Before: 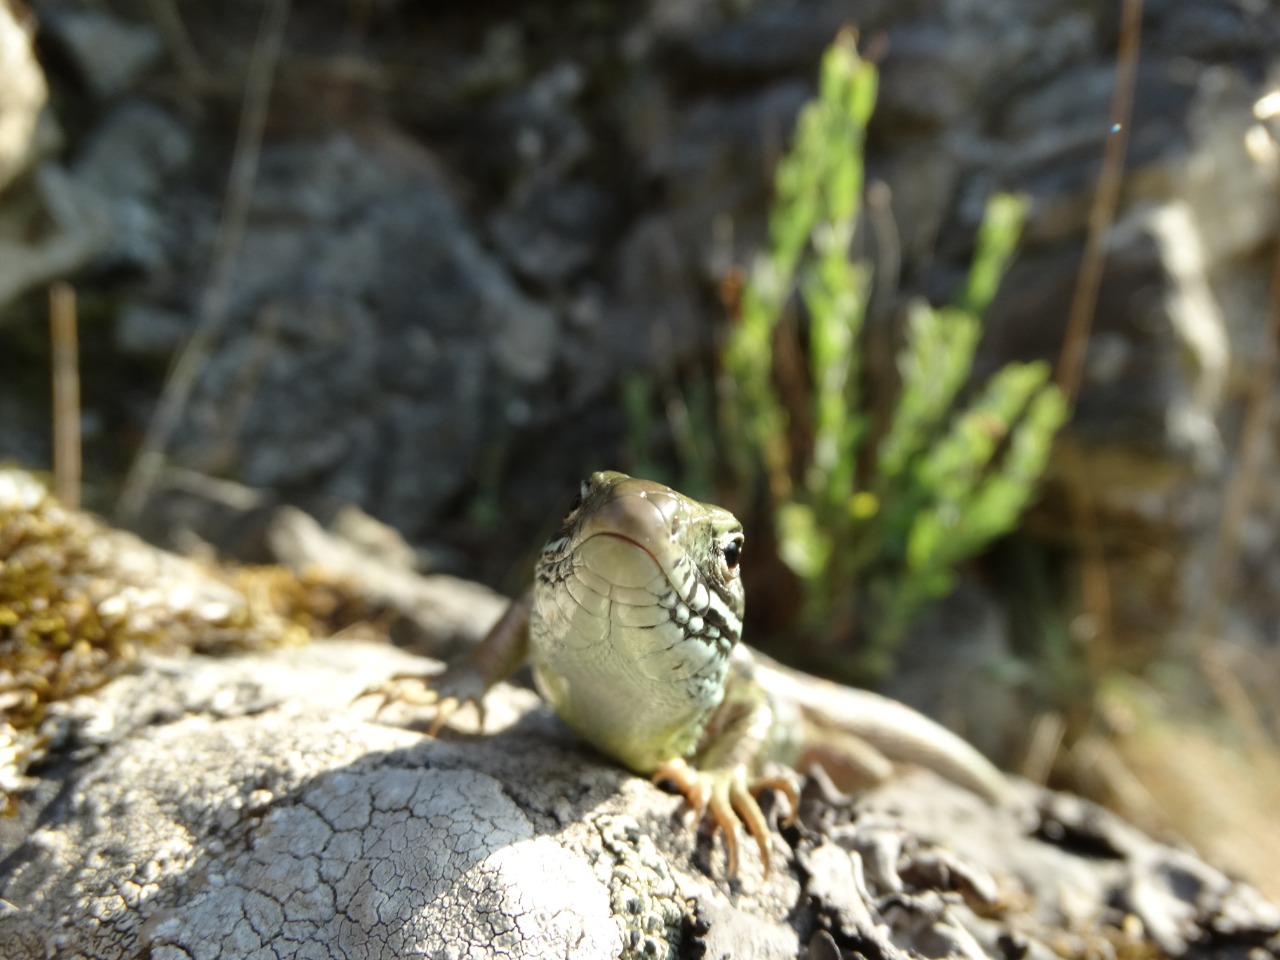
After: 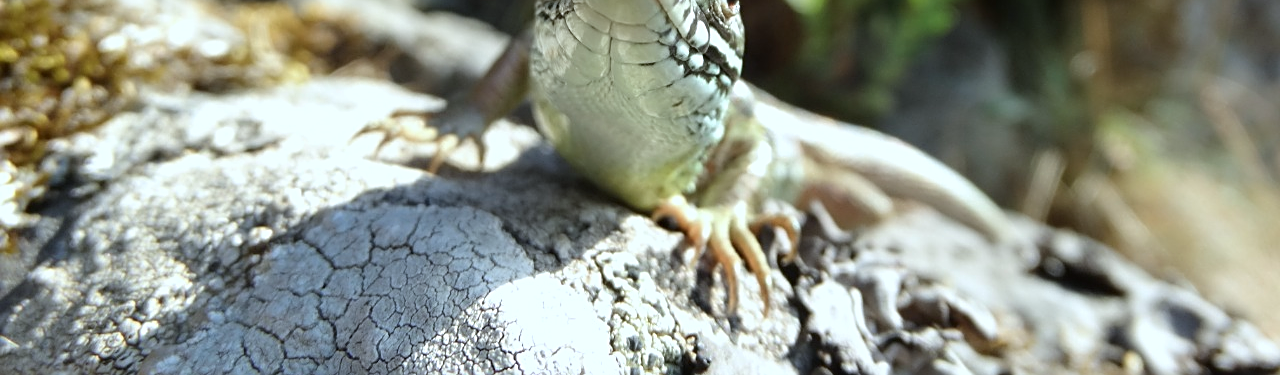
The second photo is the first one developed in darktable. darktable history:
tone equalizer: edges refinement/feathering 500, mask exposure compensation -1.57 EV, preserve details guided filter
crop and rotate: top 58.701%, bottom 2.189%
sharpen: on, module defaults
color calibration: illuminant custom, x 0.368, y 0.373, temperature 4332.31 K
